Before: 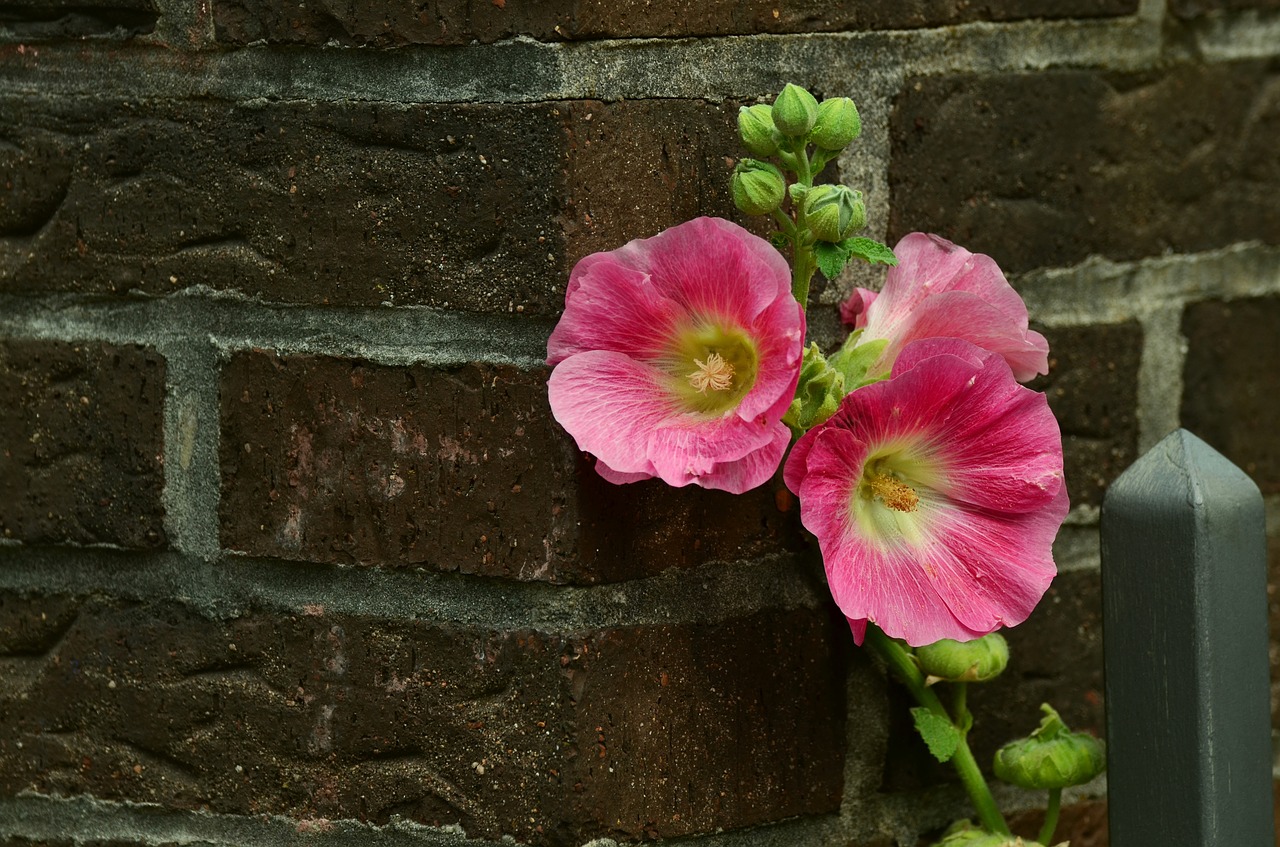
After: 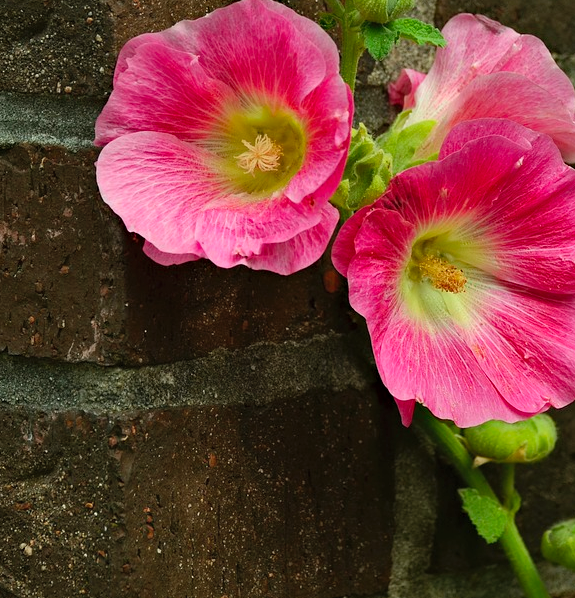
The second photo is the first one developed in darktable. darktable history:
contrast brightness saturation: brightness 0.09, saturation 0.193
crop: left 35.317%, top 25.92%, right 19.746%, bottom 3.405%
haze removal: adaptive false
